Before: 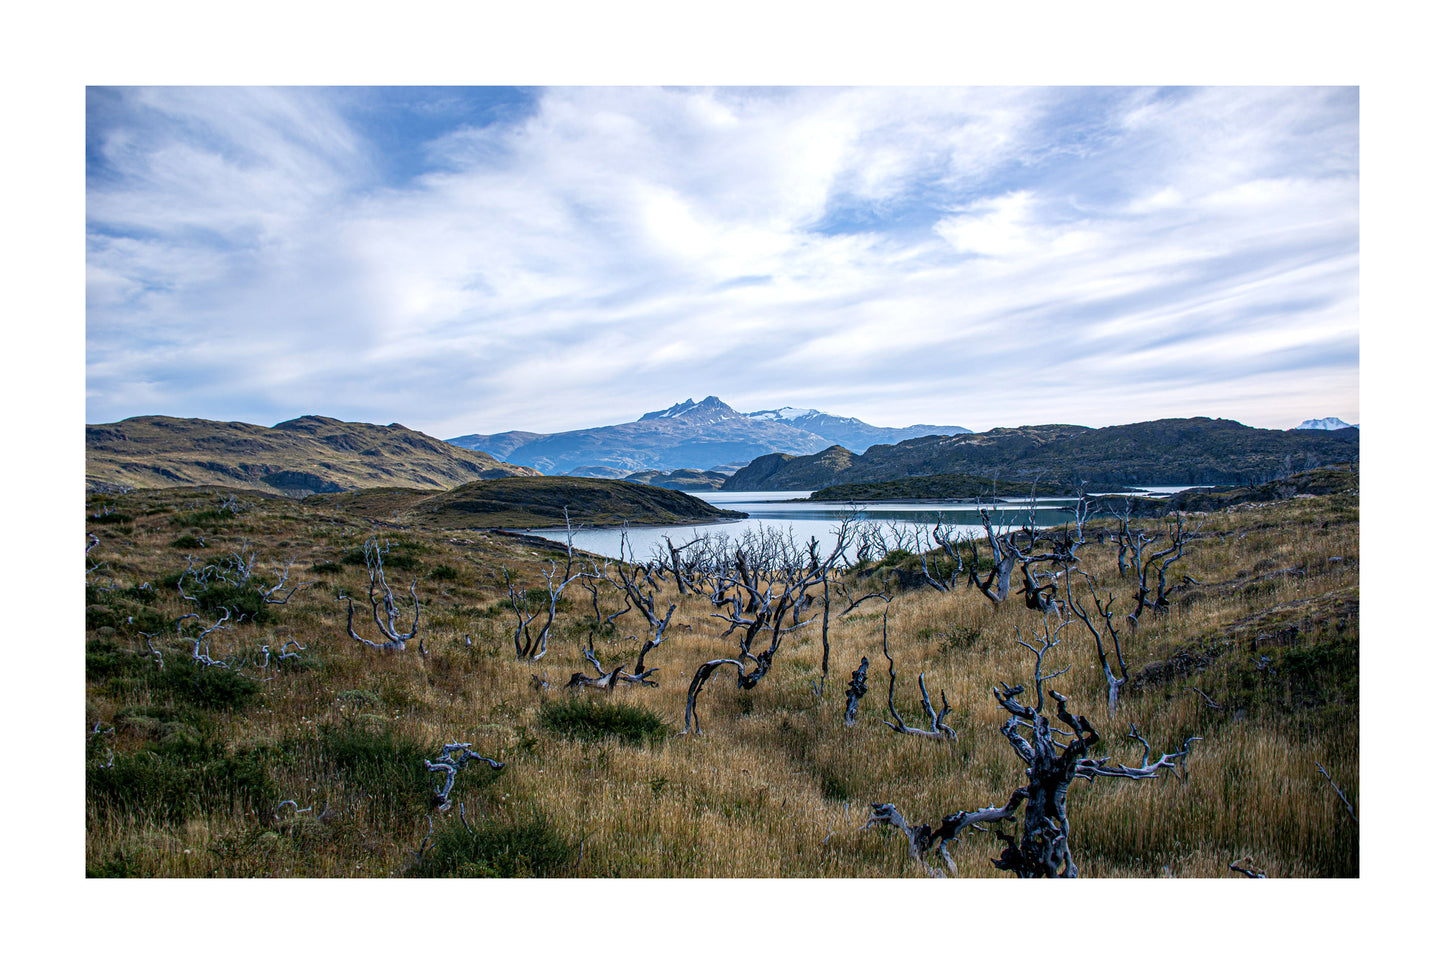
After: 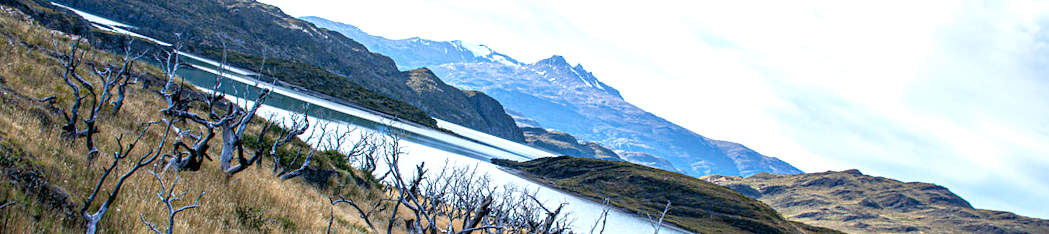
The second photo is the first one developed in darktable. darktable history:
crop and rotate: angle 16.12°, top 30.835%, bottom 35.653%
exposure: black level correction 0.001, exposure 0.675 EV, compensate highlight preservation false
